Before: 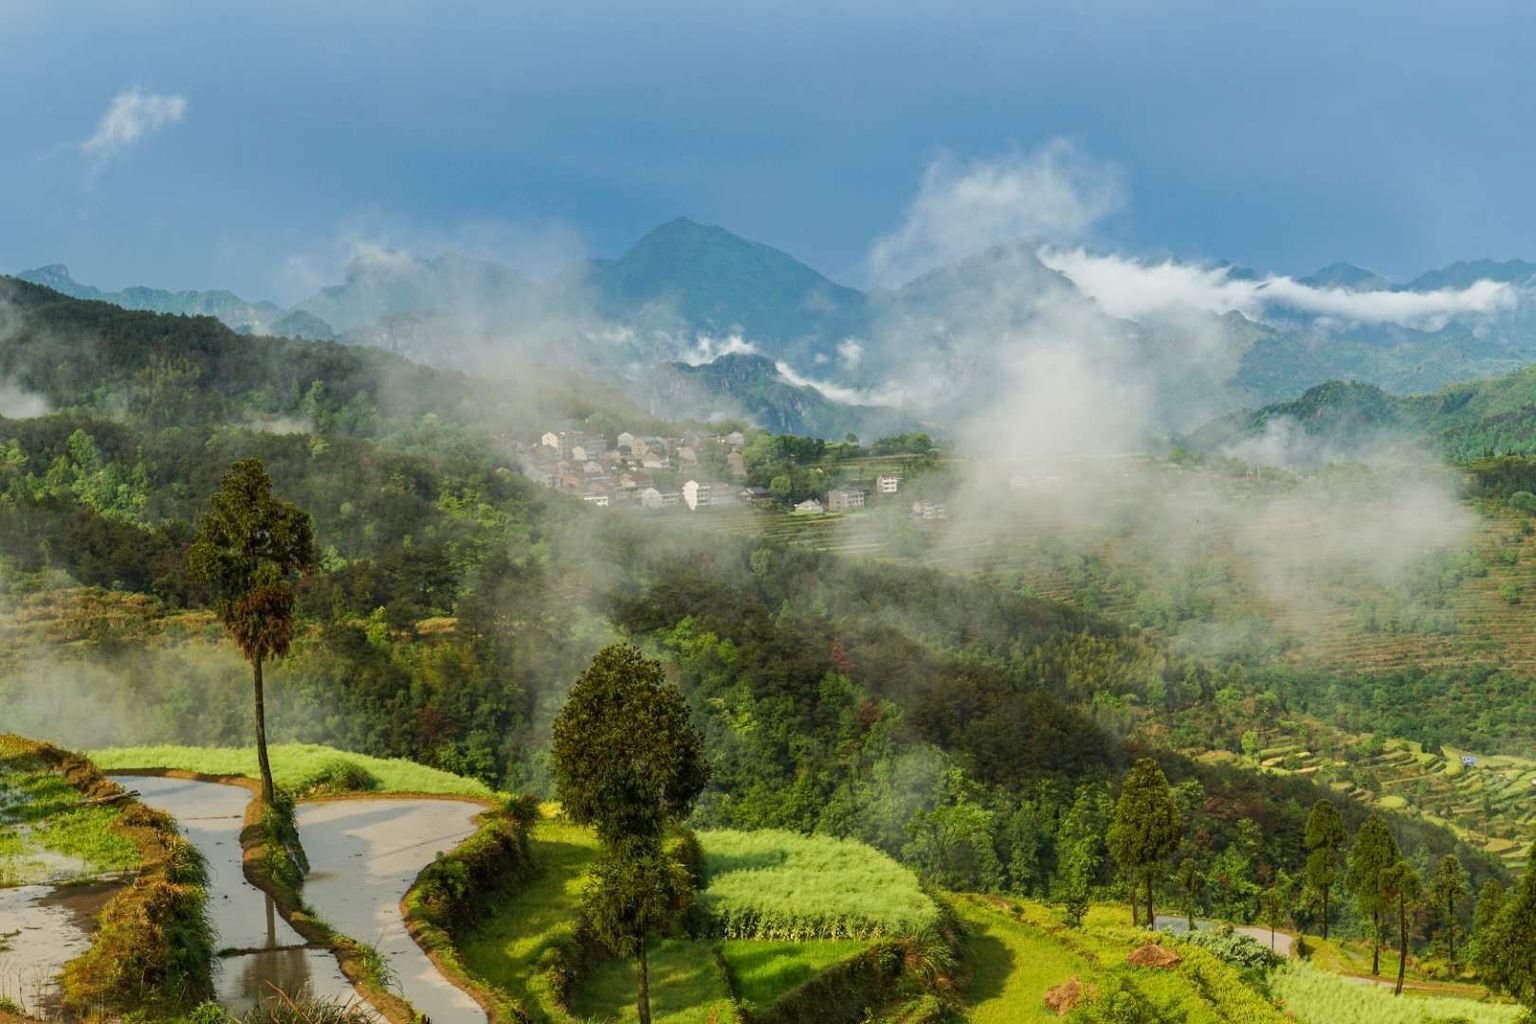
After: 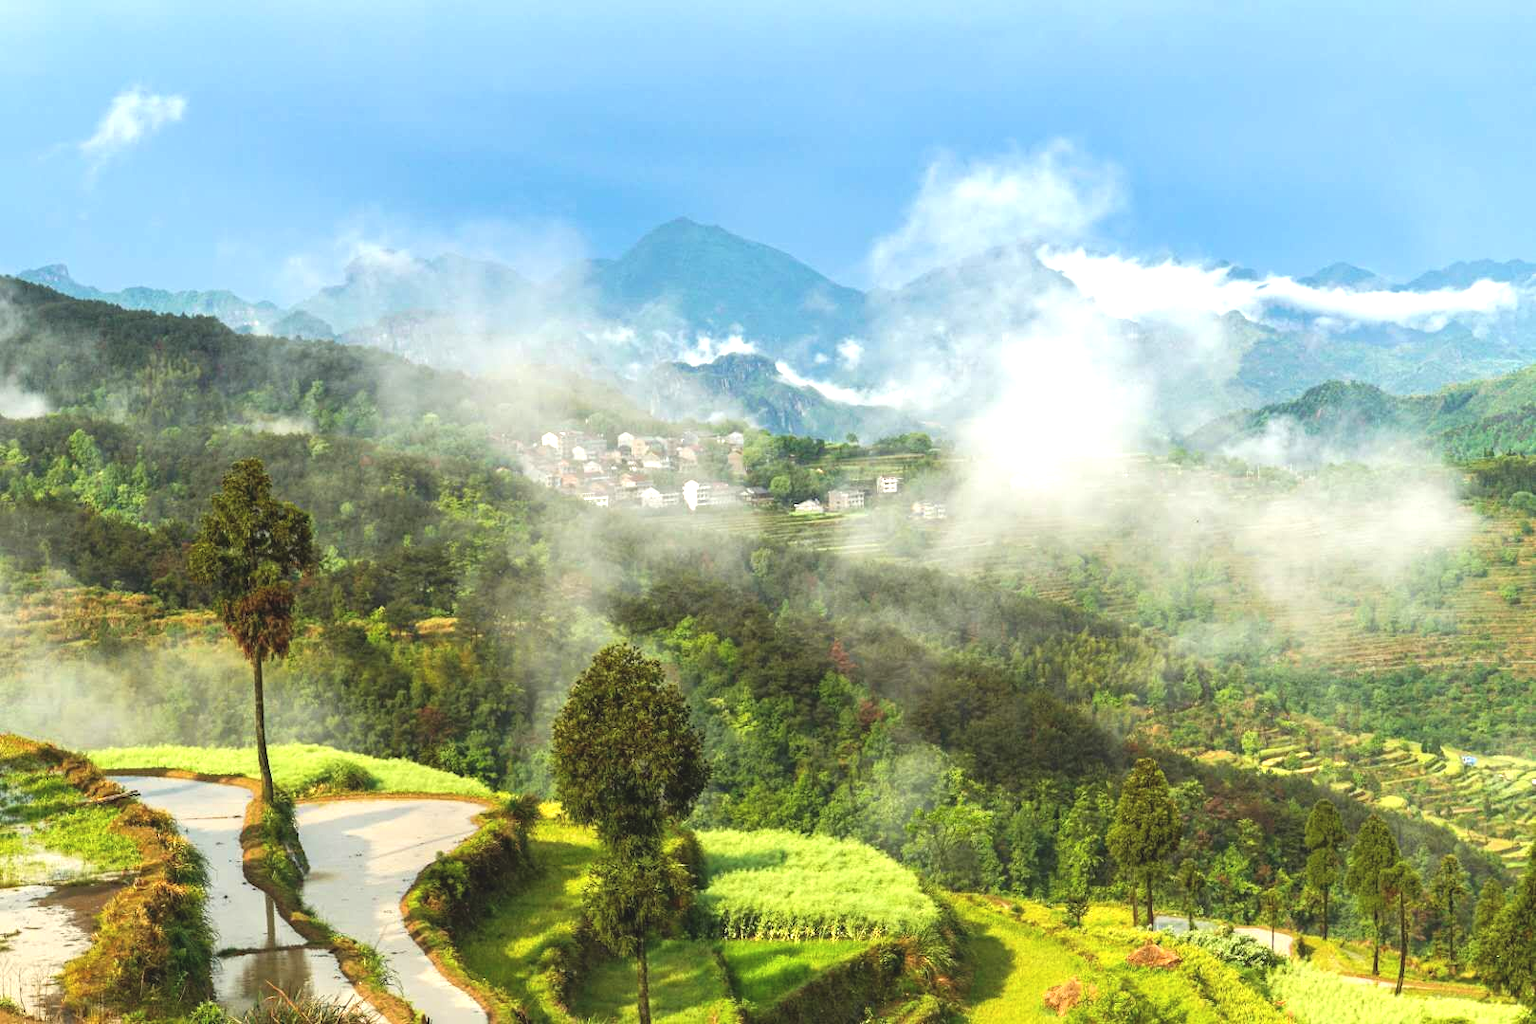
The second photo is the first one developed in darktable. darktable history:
exposure: black level correction -0.005, exposure 1.001 EV, compensate highlight preservation false
